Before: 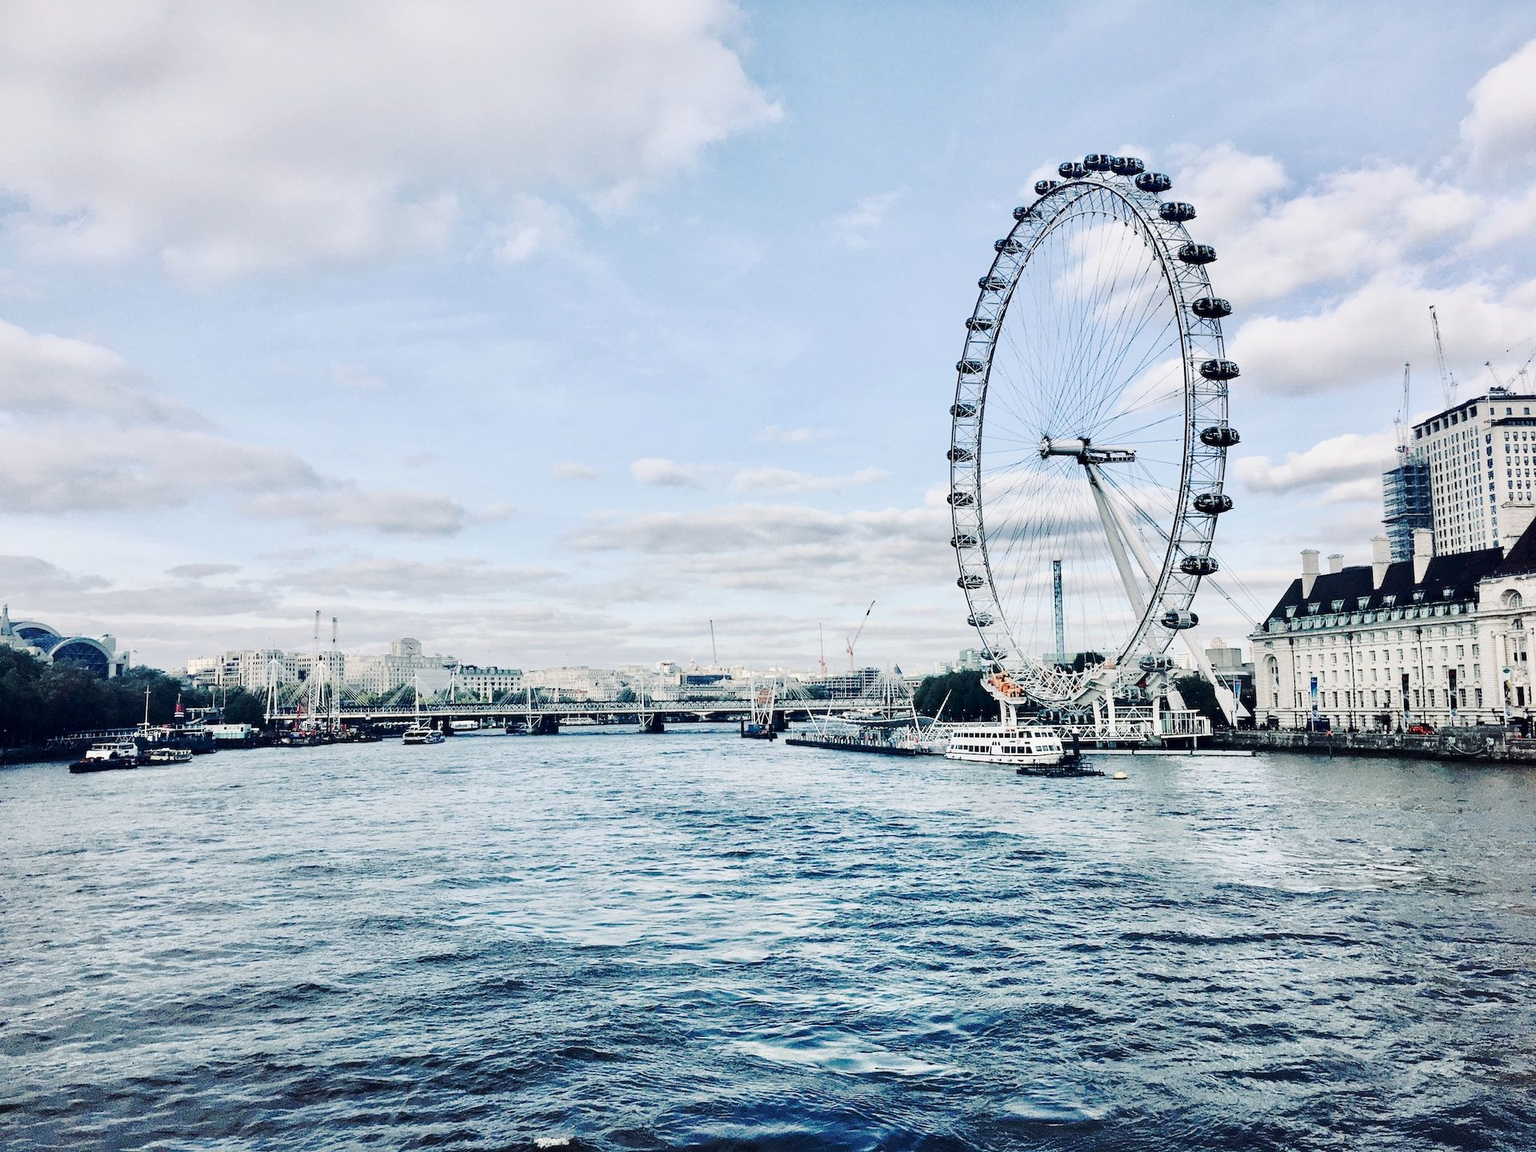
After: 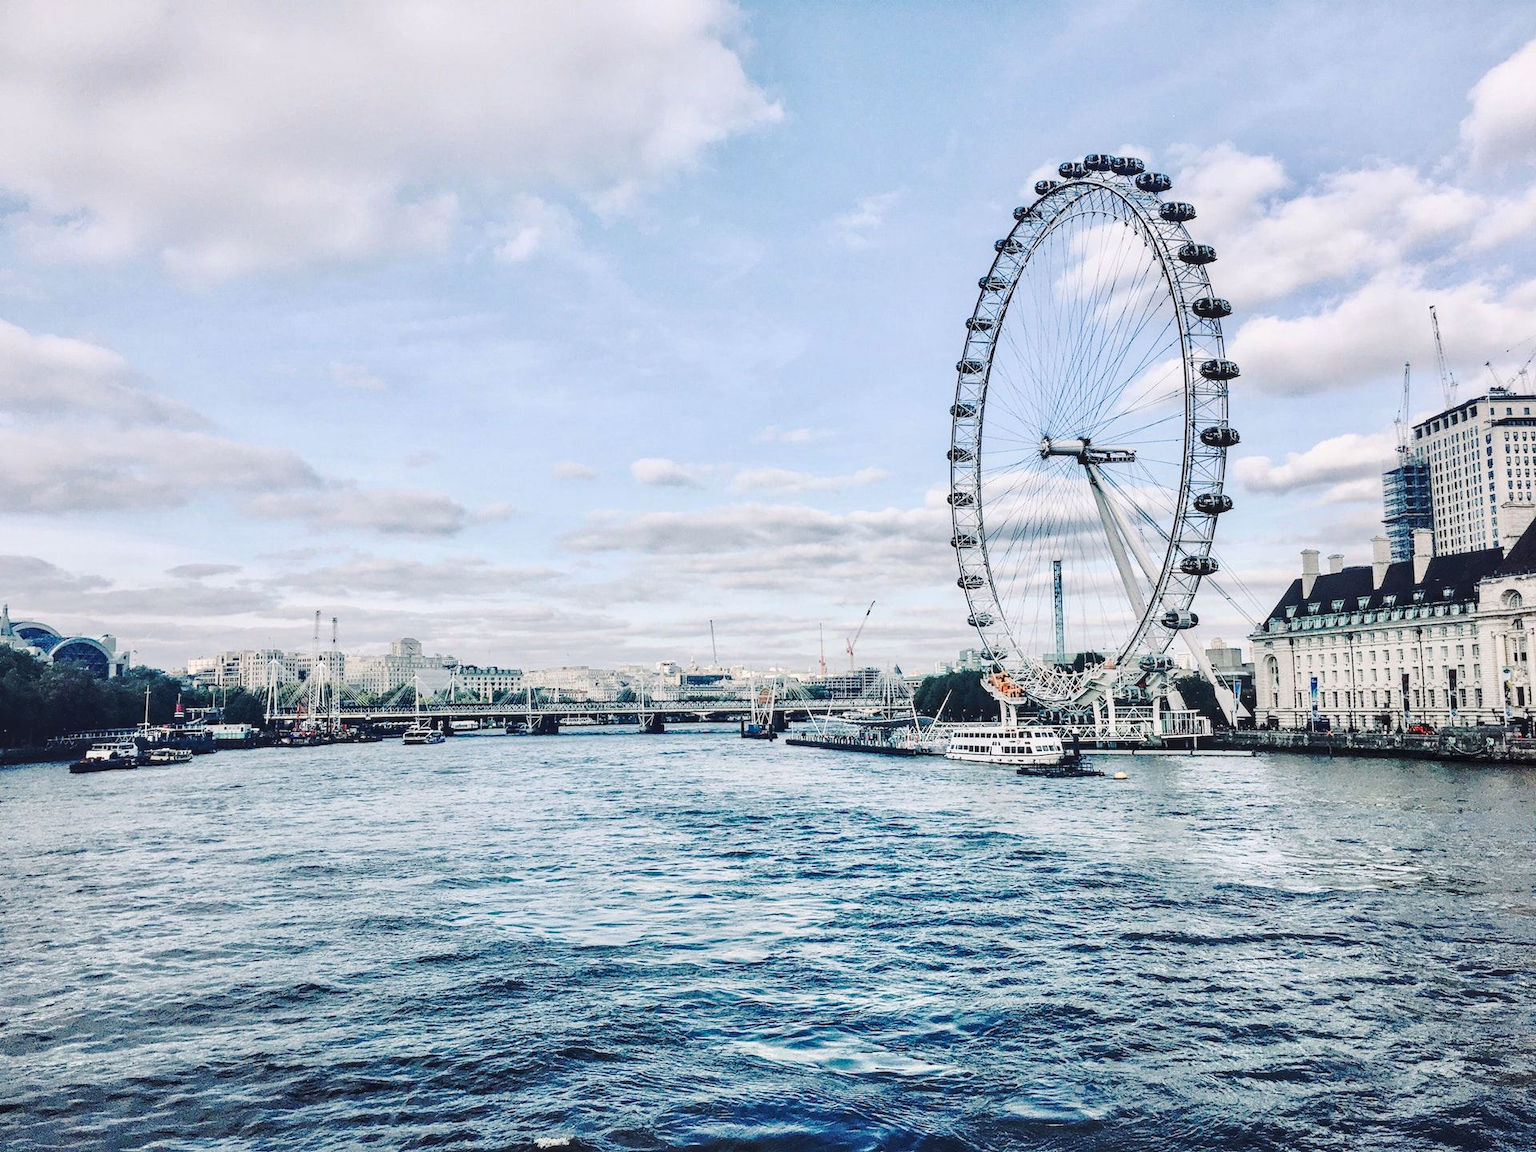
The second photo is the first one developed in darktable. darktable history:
color balance rgb: highlights gain › chroma 0.287%, highlights gain › hue 331.76°, global offset › luminance 0.522%, perceptual saturation grading › global saturation 10.316%, global vibrance 14.266%
local contrast: on, module defaults
